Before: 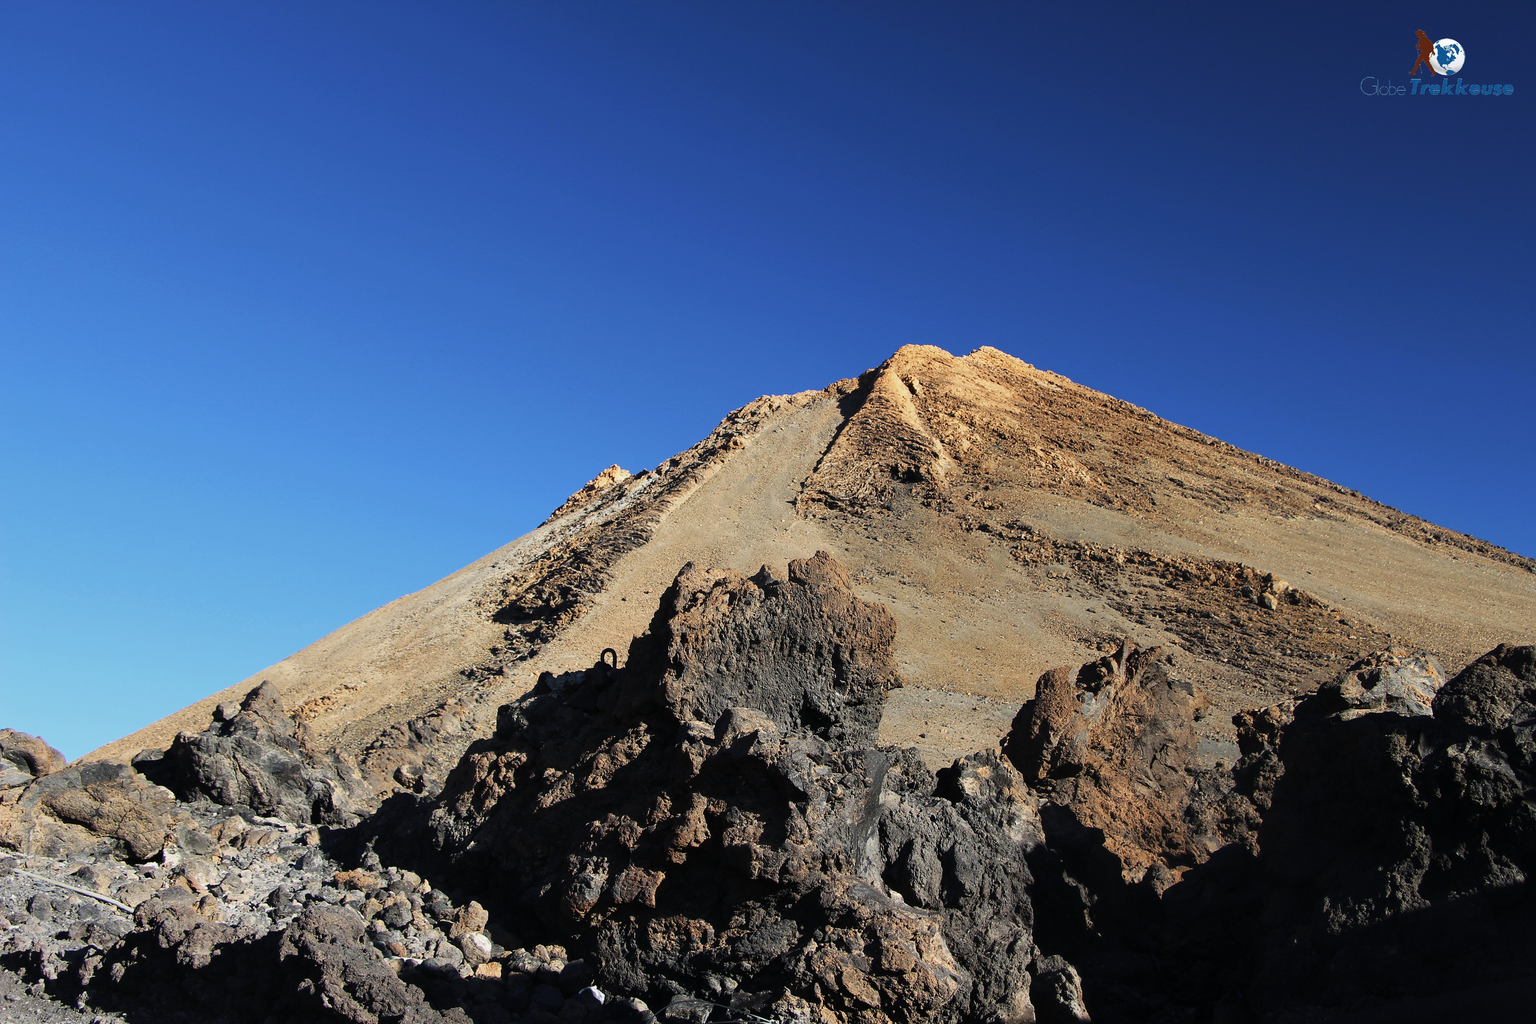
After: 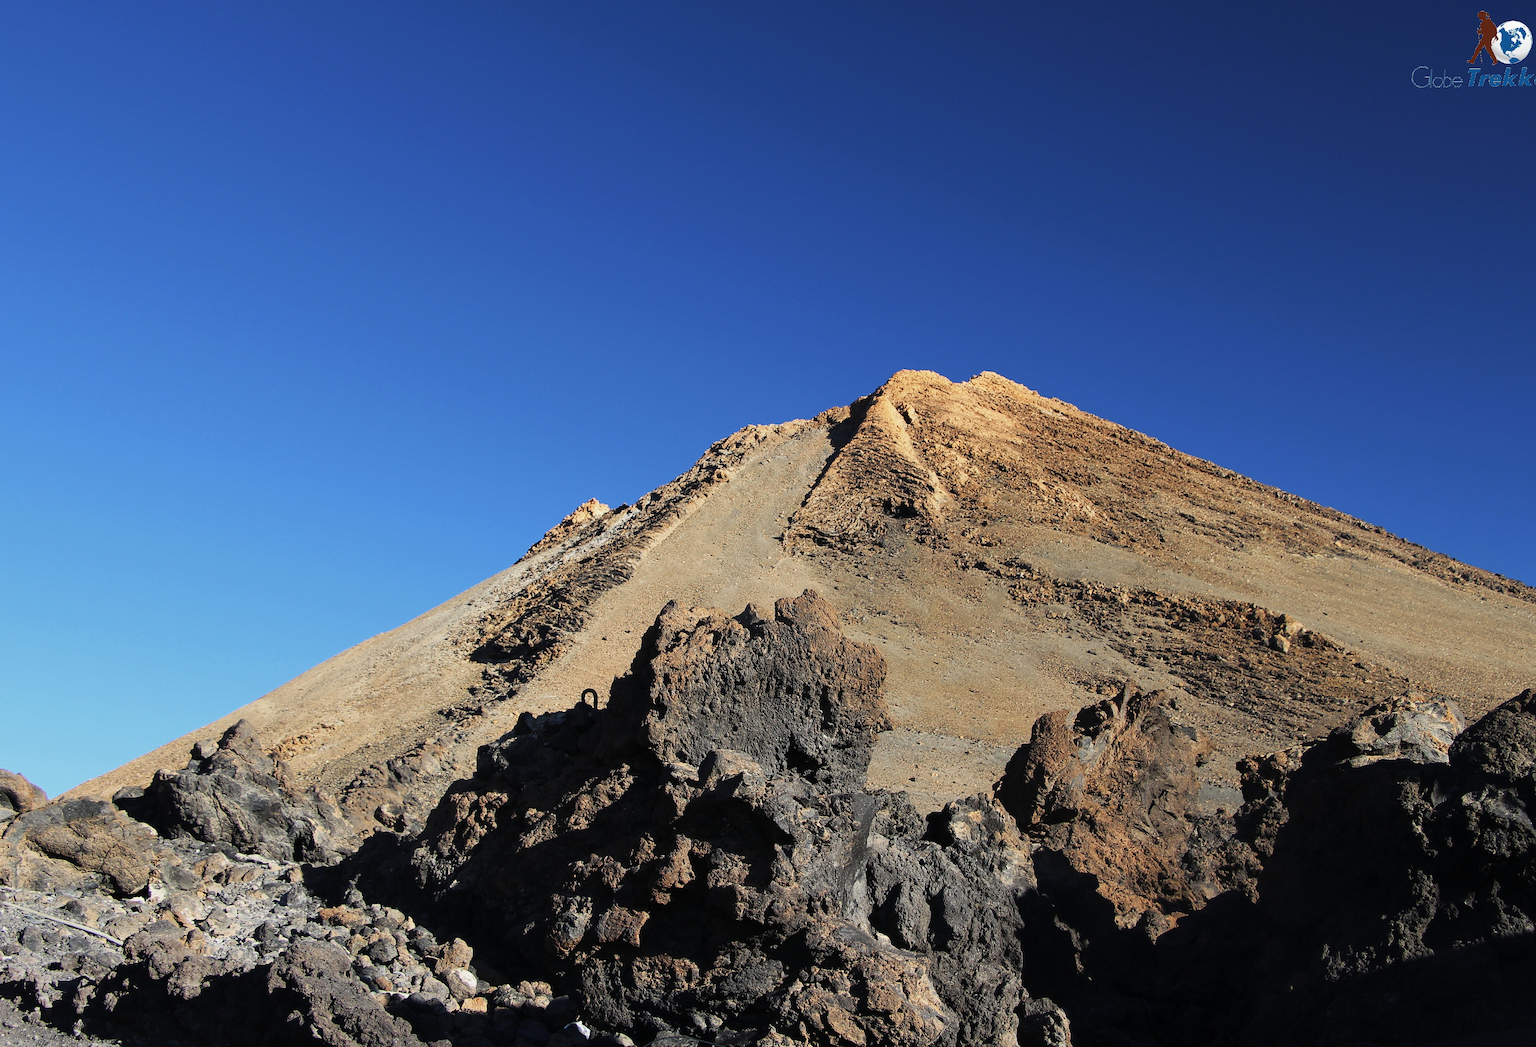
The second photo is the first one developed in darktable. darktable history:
crop: bottom 0.071%
rotate and perspective: rotation 0.074°, lens shift (vertical) 0.096, lens shift (horizontal) -0.041, crop left 0.043, crop right 0.952, crop top 0.024, crop bottom 0.979
